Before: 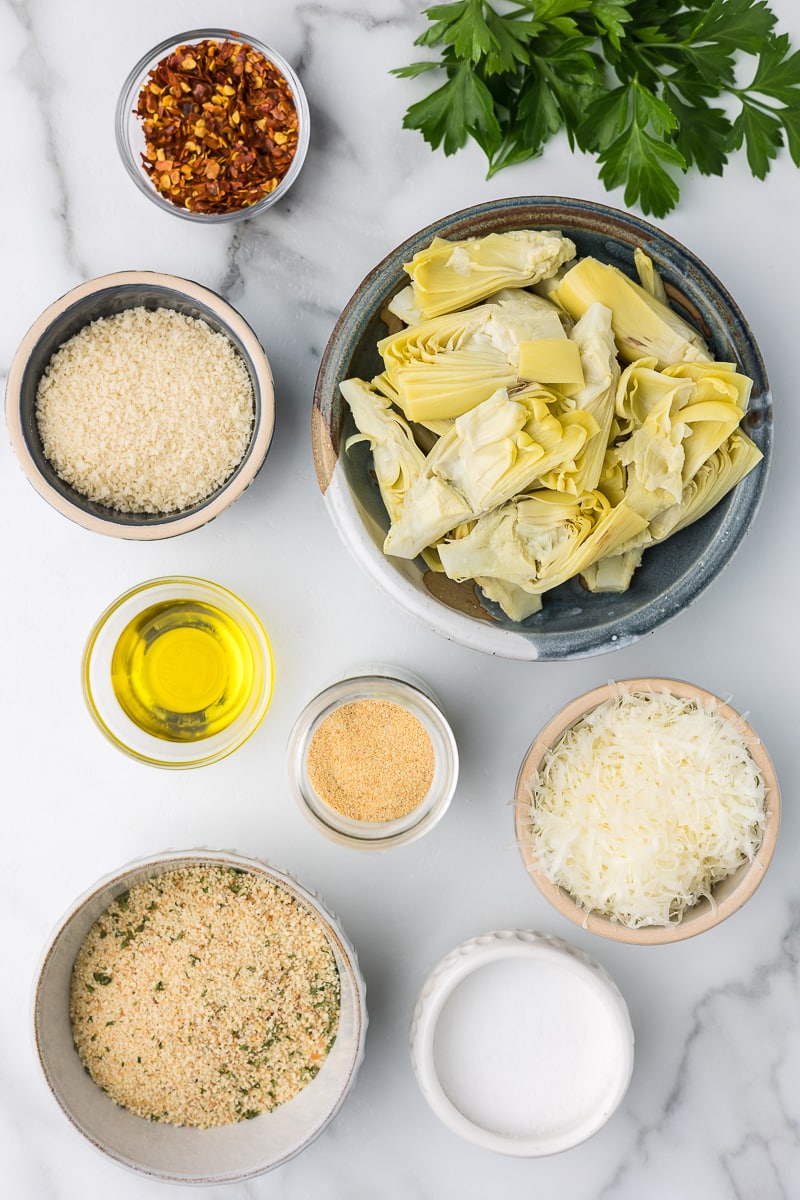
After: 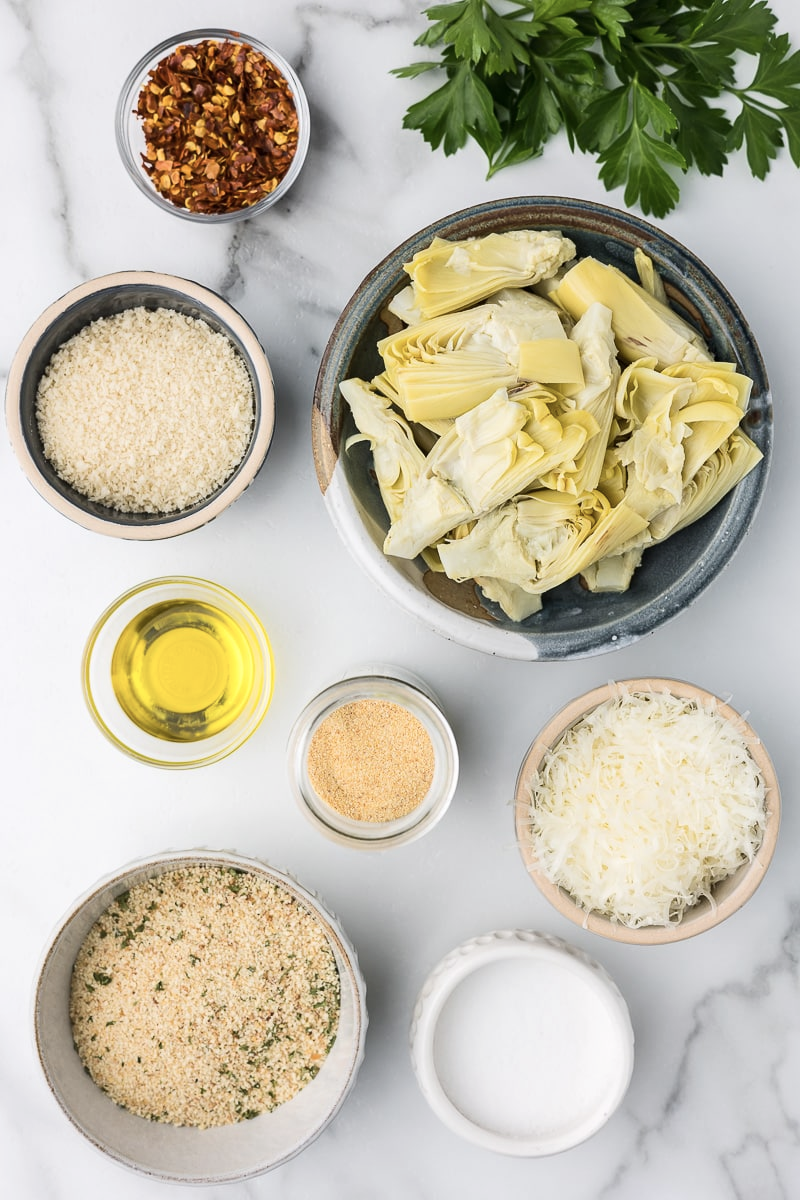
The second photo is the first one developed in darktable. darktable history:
contrast brightness saturation: contrast 0.109, saturation -0.178
